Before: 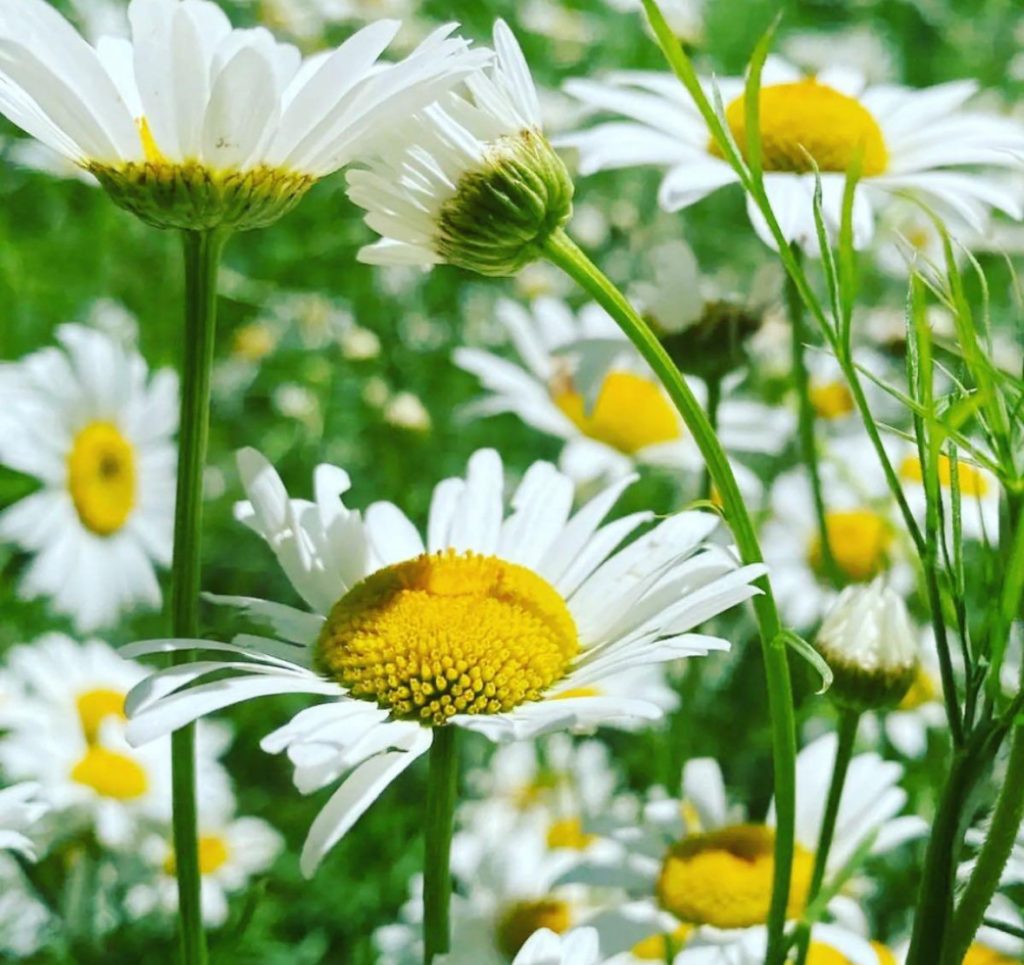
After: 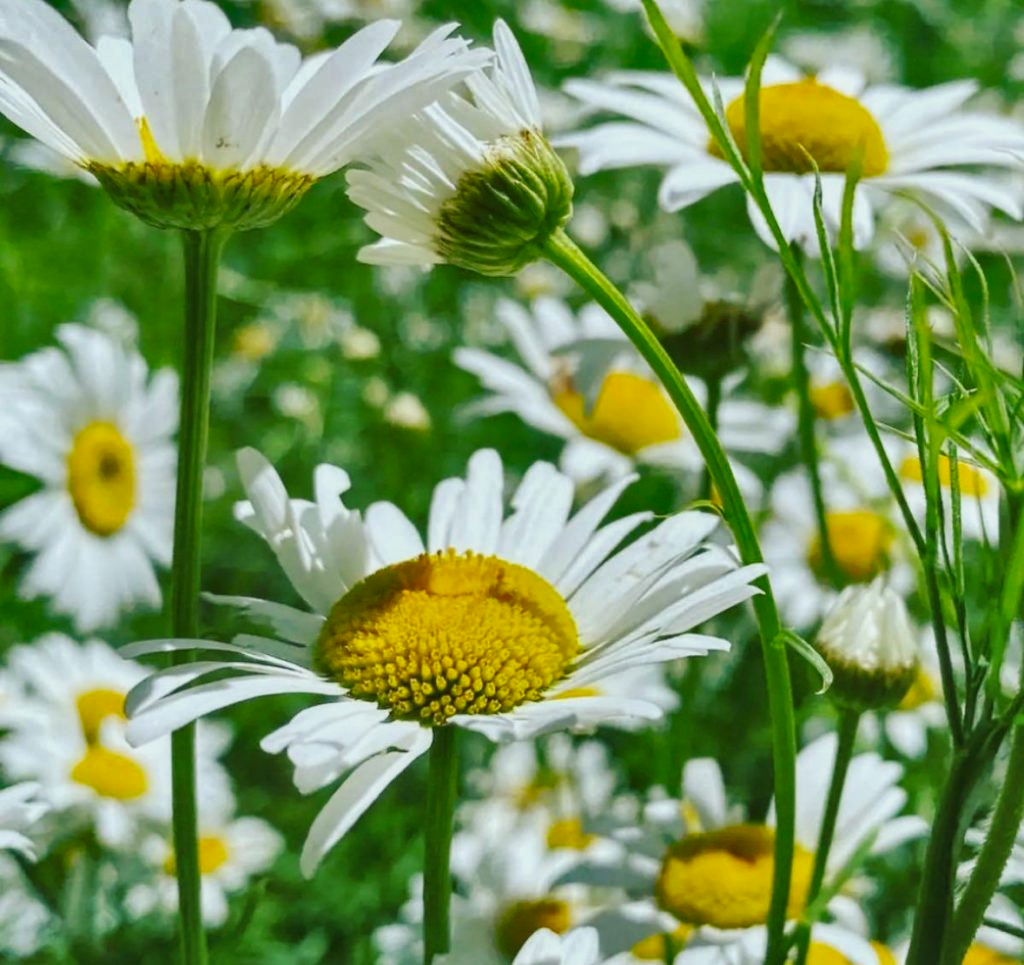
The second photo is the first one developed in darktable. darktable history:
shadows and highlights: white point adjustment -3.5, highlights -63.48, soften with gaussian
local contrast: detail 110%
